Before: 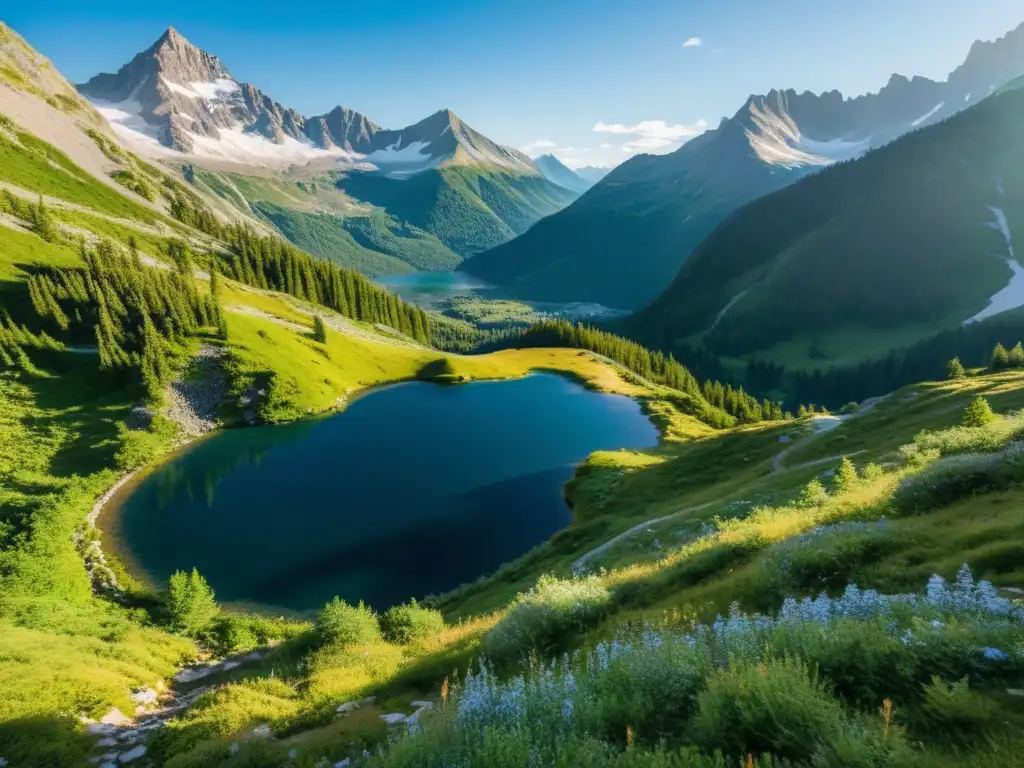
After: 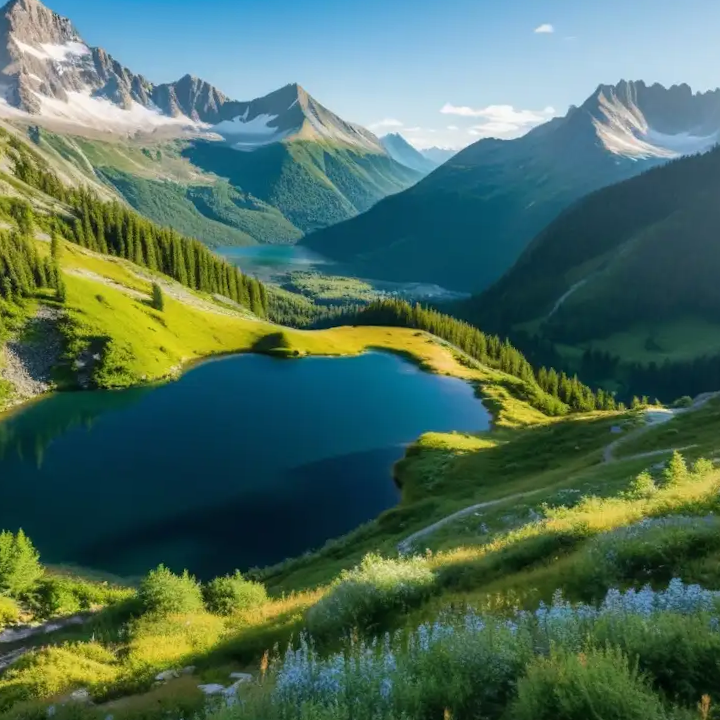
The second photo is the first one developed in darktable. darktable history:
crop and rotate: angle -2.88°, left 13.971%, top 0.029%, right 11.003%, bottom 0.03%
